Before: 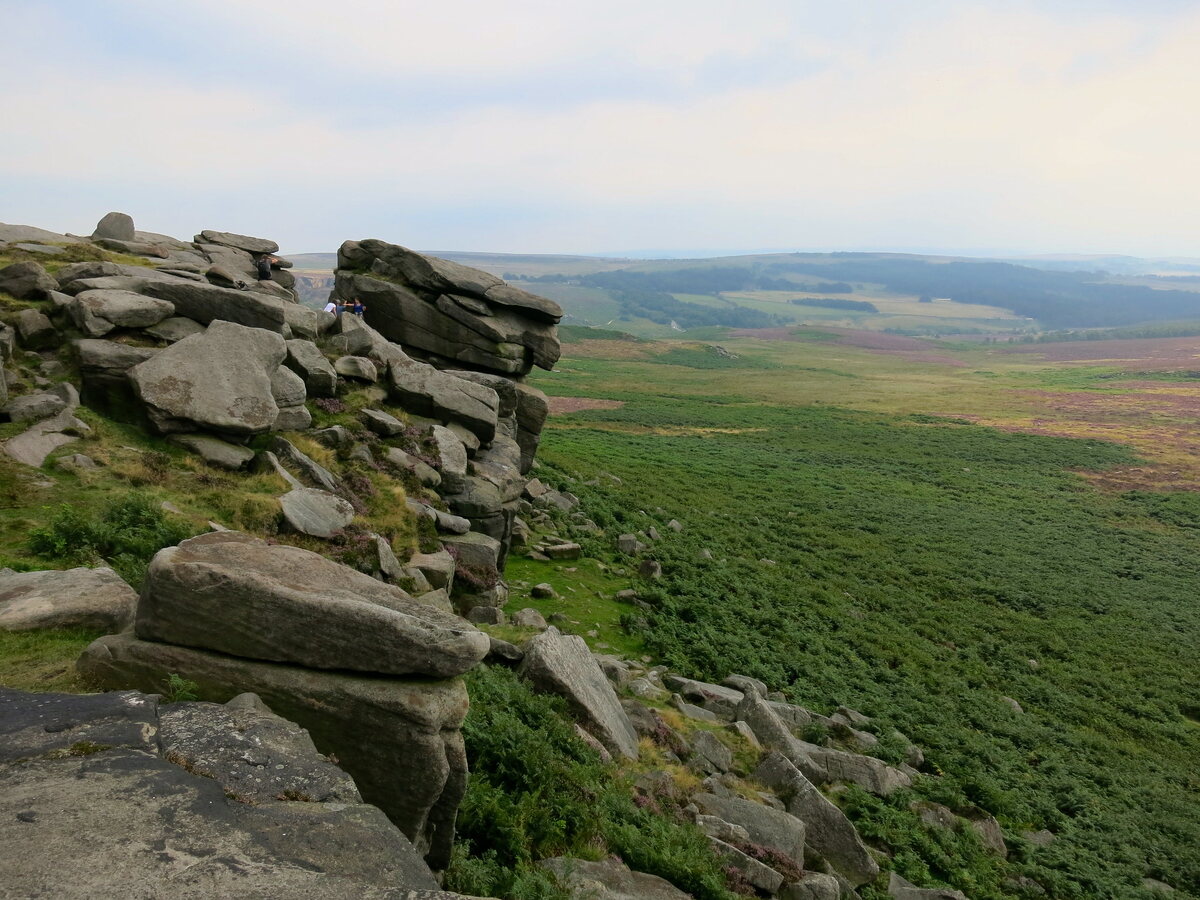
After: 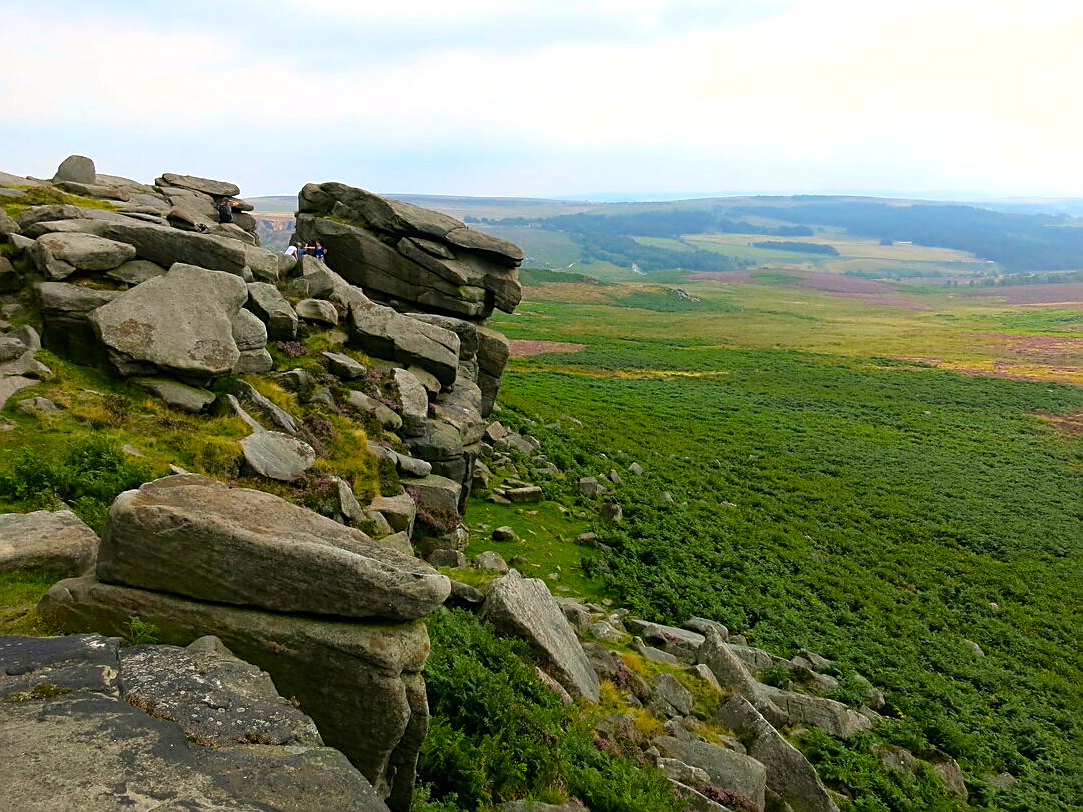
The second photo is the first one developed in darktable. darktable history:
sharpen: on, module defaults
color balance rgb: perceptual saturation grading › global saturation 36%, perceptual brilliance grading › global brilliance 10%, global vibrance 20%
crop: left 3.305%, top 6.436%, right 6.389%, bottom 3.258%
